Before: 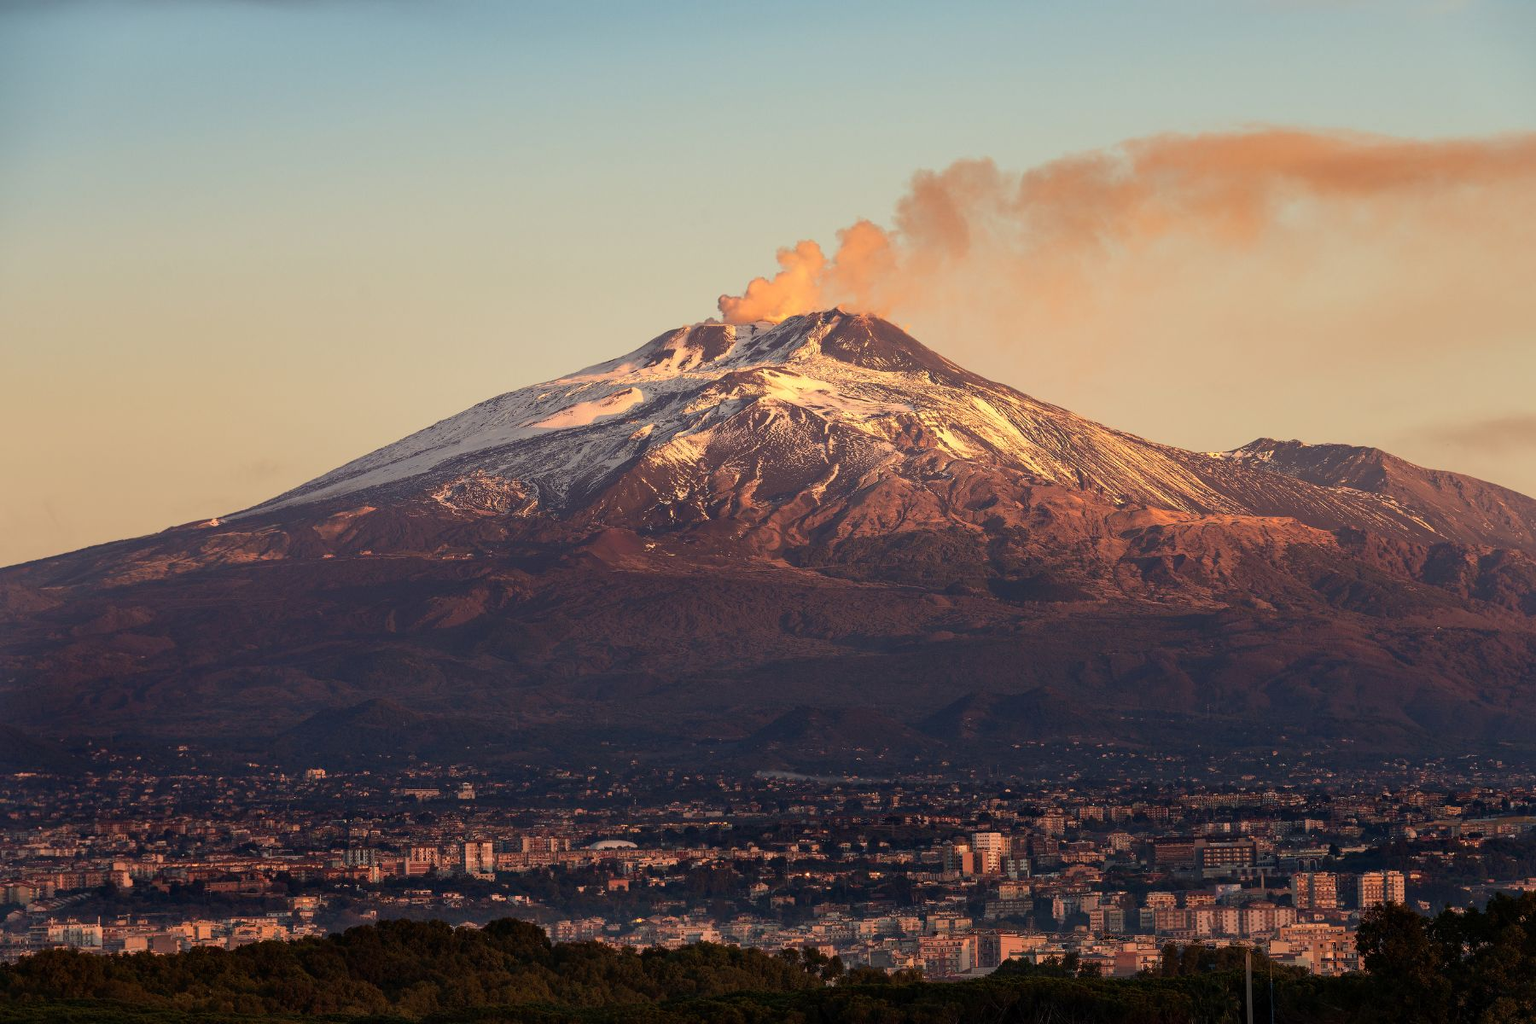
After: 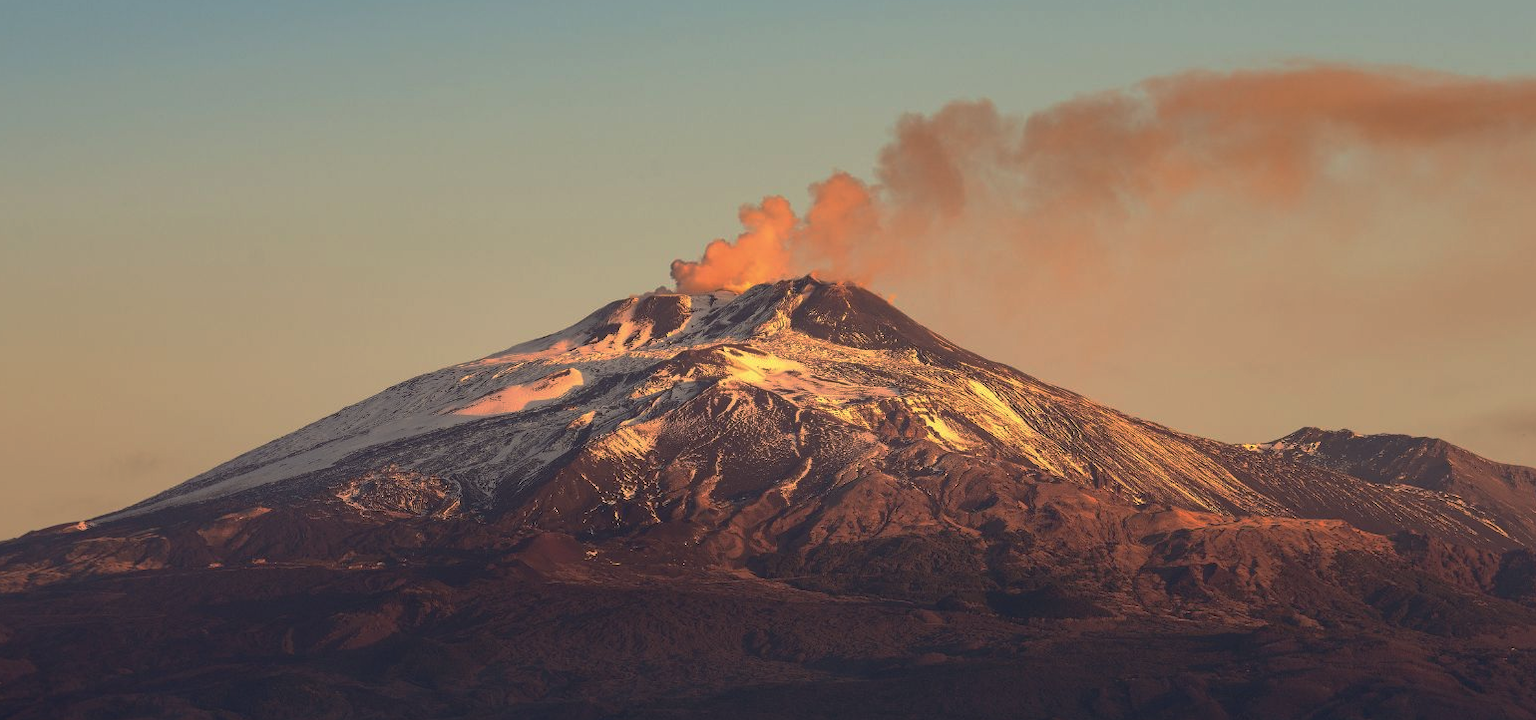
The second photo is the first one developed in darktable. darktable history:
base curve: curves: ch0 [(0, 0) (0.595, 0.418) (1, 1)], preserve colors none
crop and rotate: left 9.4%, top 7.113%, right 4.991%, bottom 32.678%
